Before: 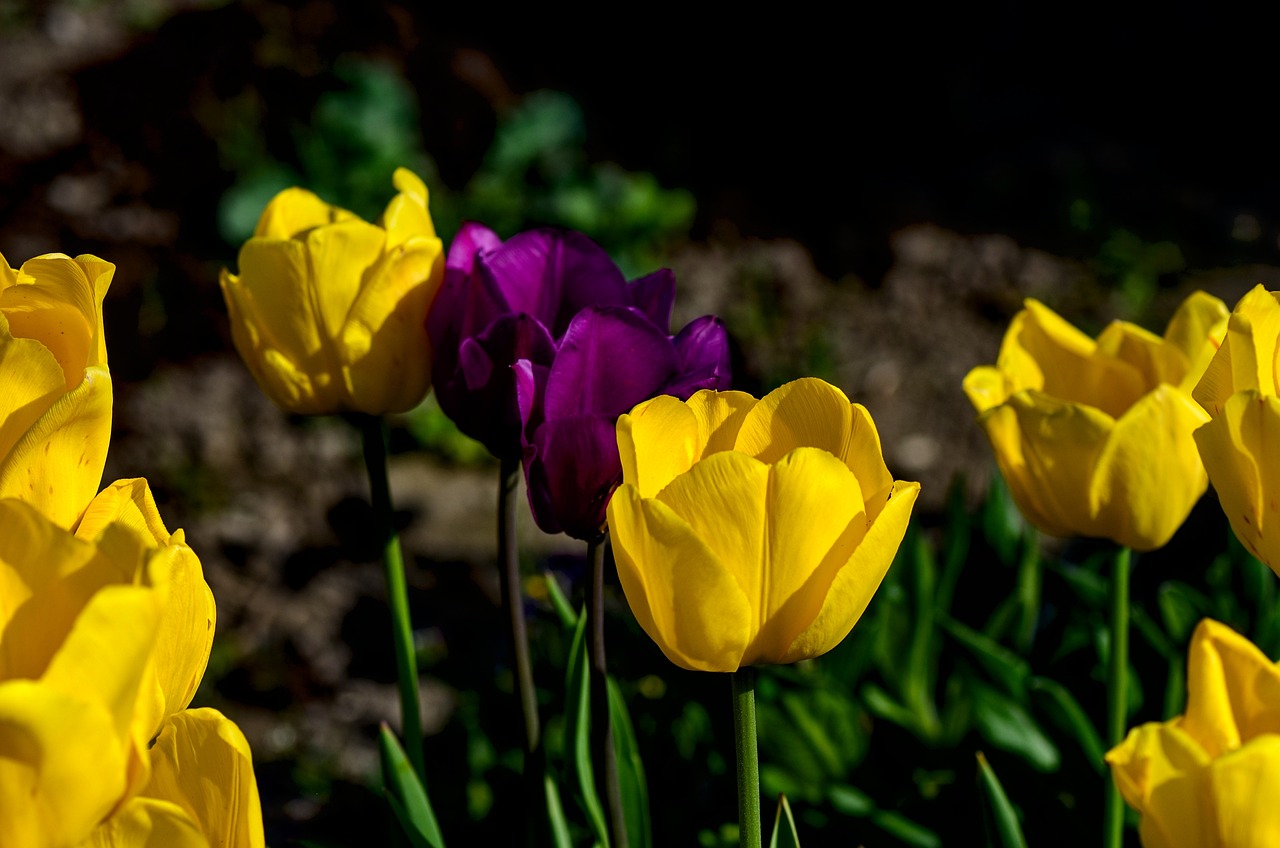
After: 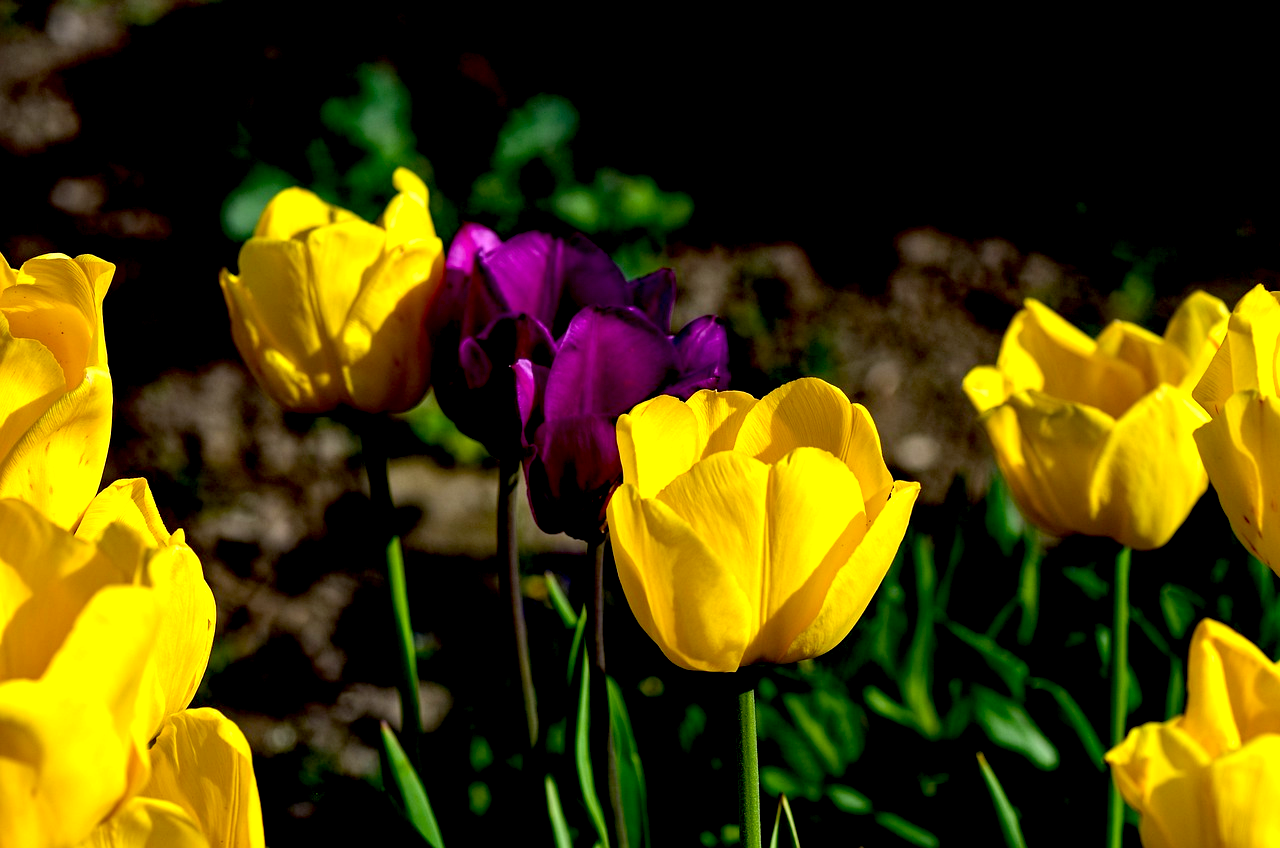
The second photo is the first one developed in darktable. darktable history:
exposure: black level correction 0.012, exposure 0.695 EV, compensate highlight preservation false
